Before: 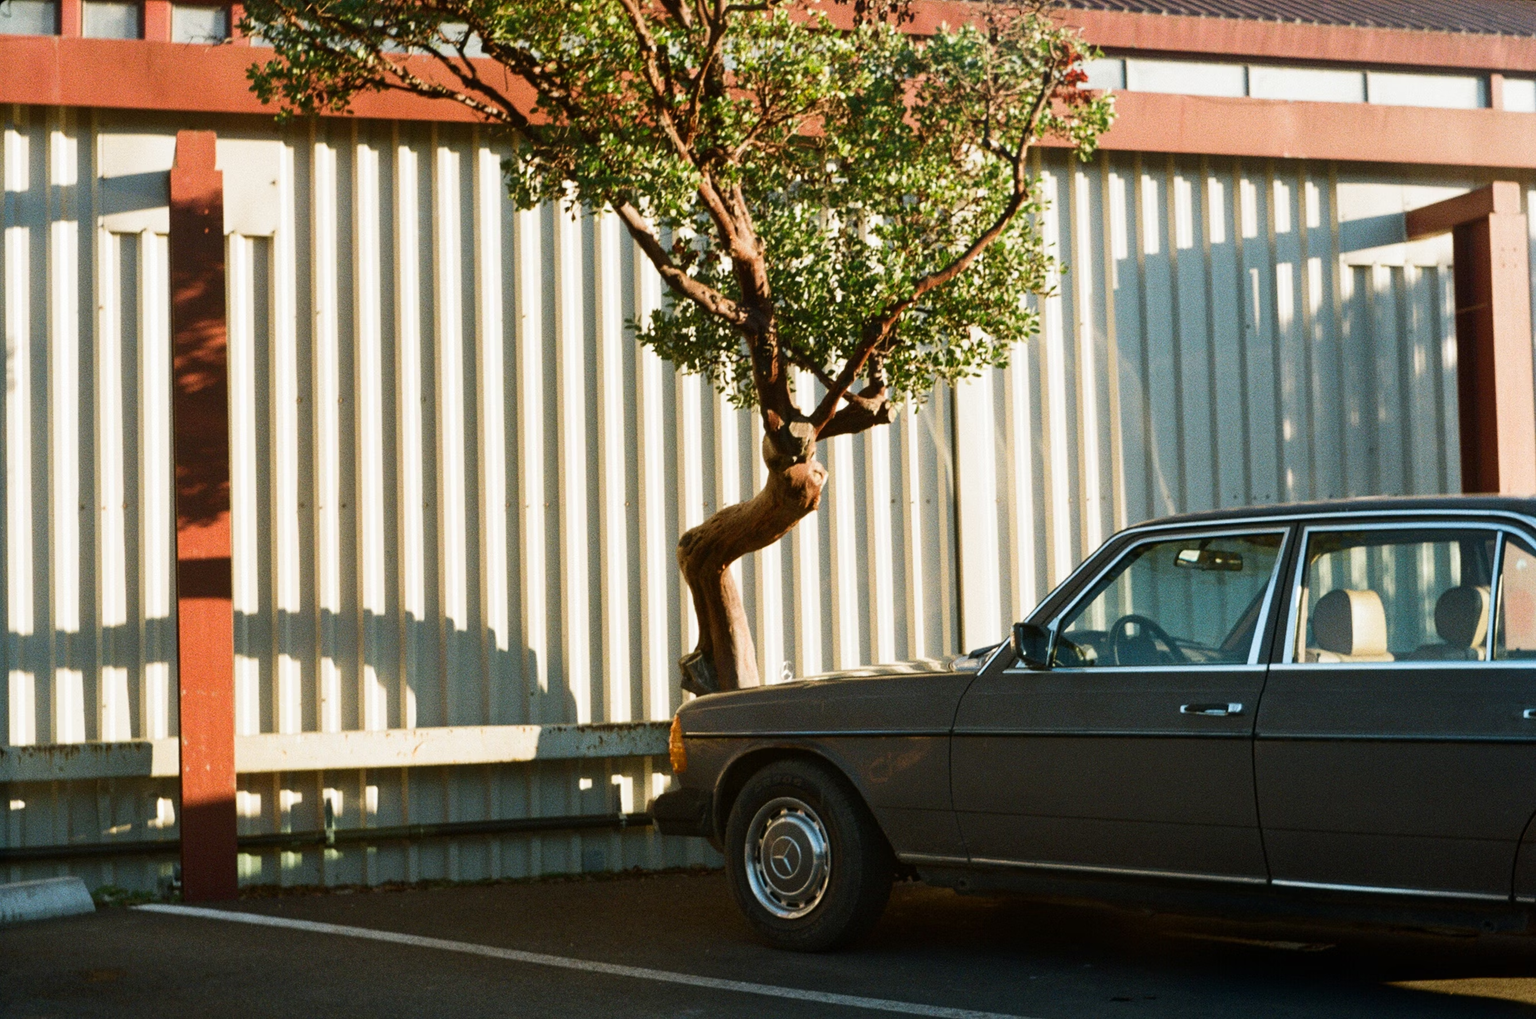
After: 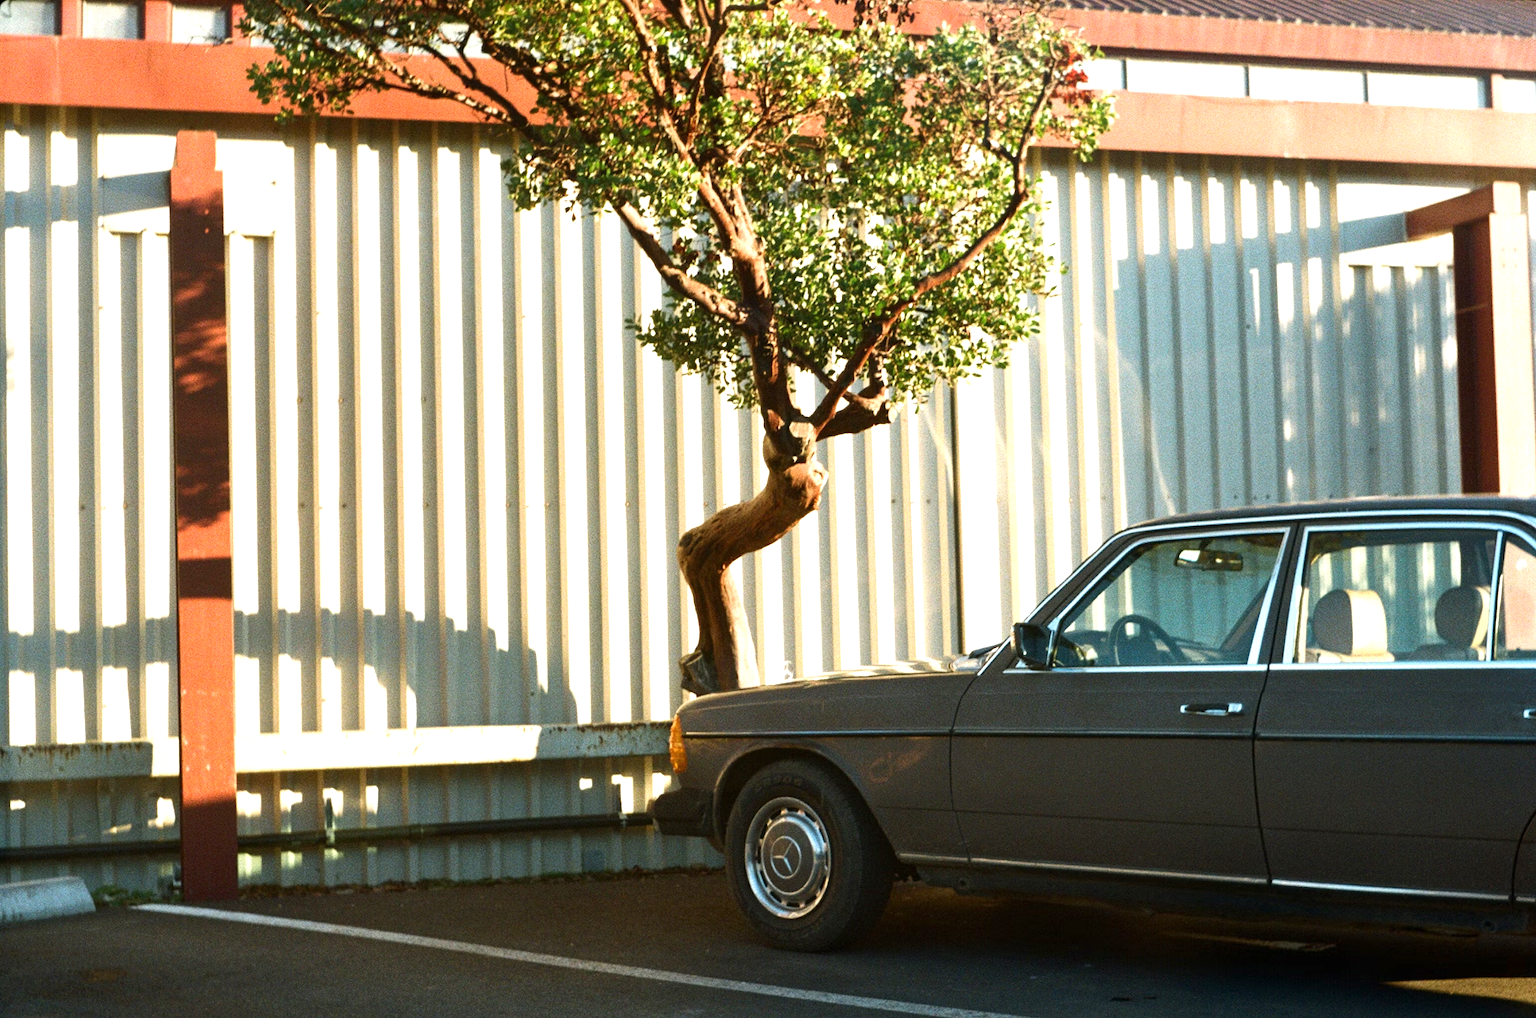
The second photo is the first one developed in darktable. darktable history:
exposure: exposure 0.774 EV, compensate highlight preservation false
